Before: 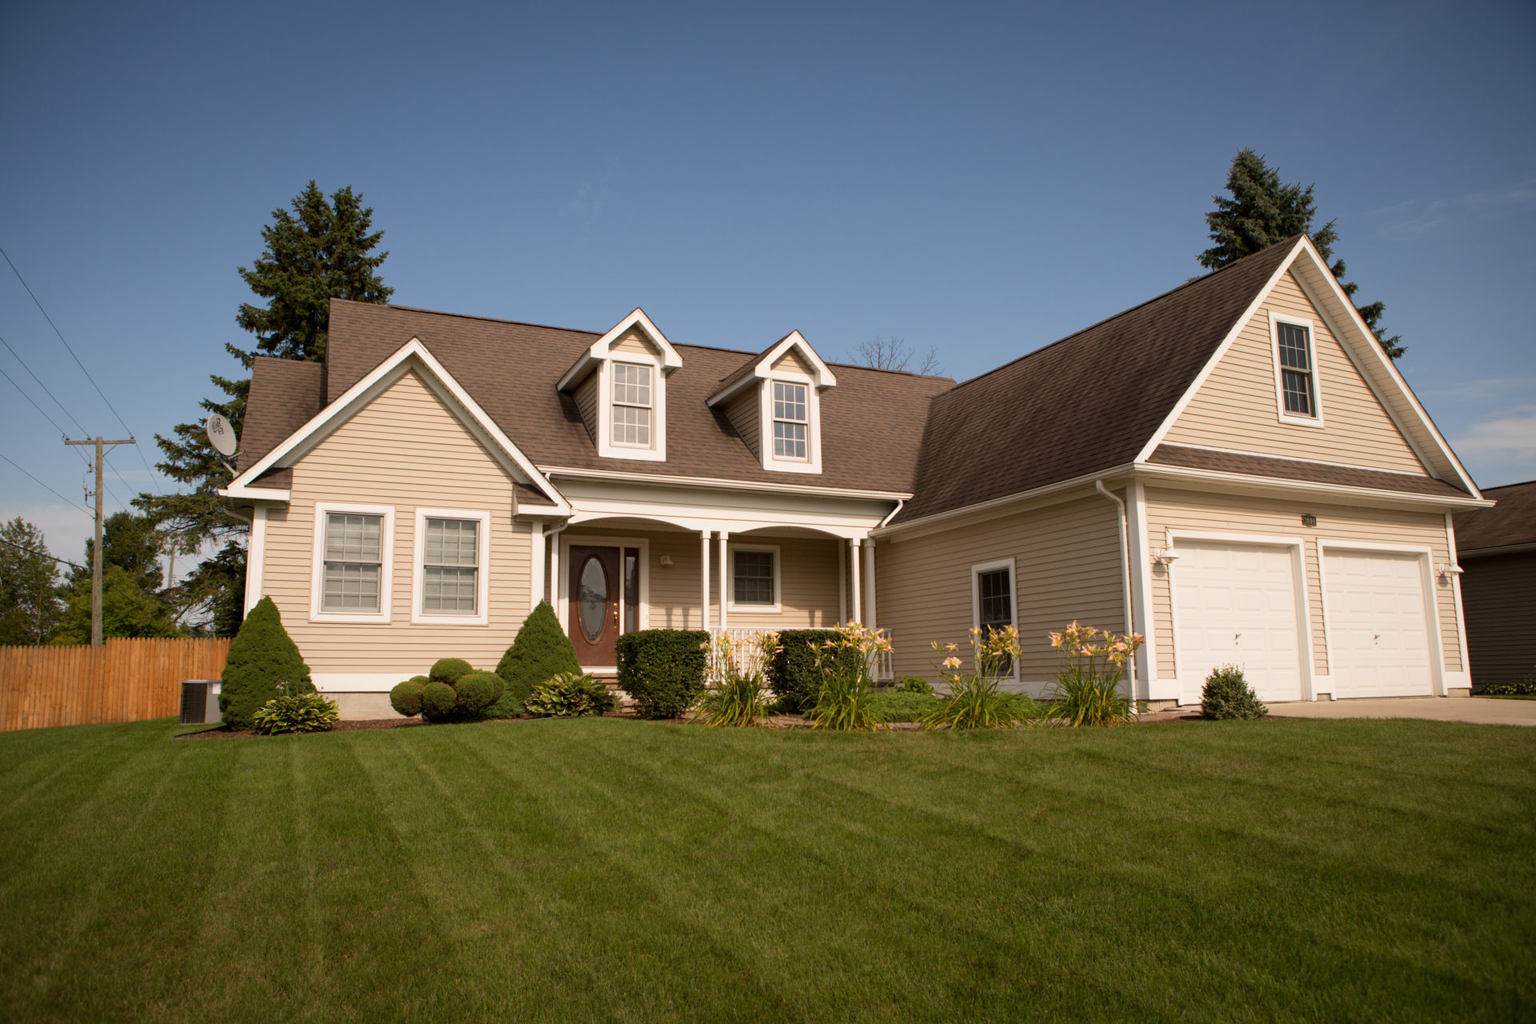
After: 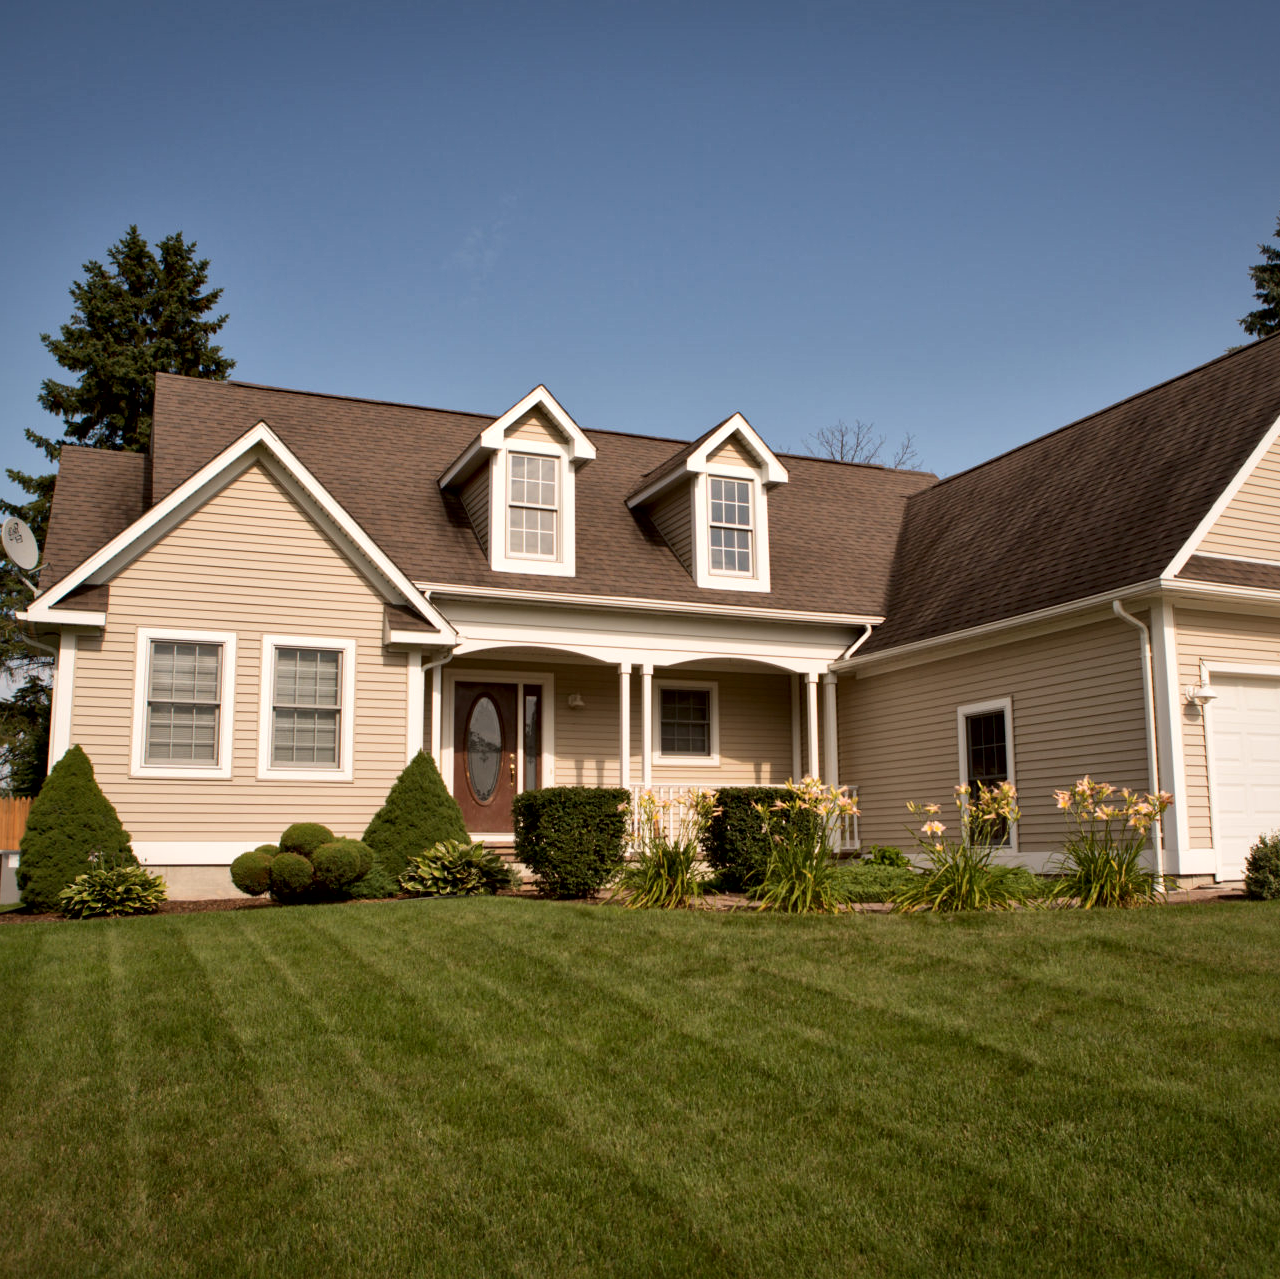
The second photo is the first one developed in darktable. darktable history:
local contrast: mode bilateral grid, contrast 25, coarseness 47, detail 151%, midtone range 0.2
crop and rotate: left 13.41%, right 19.881%
